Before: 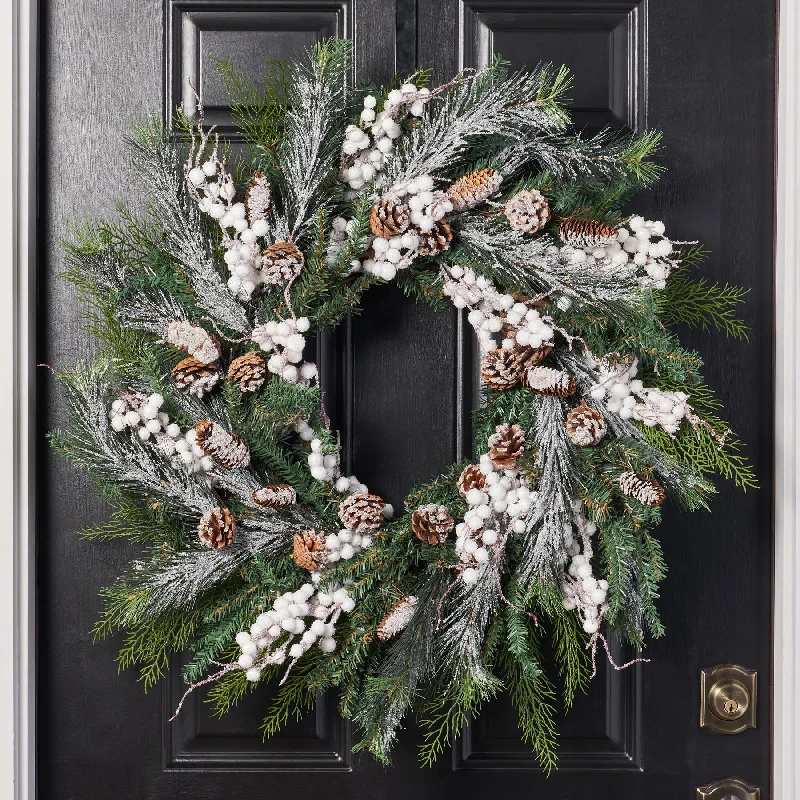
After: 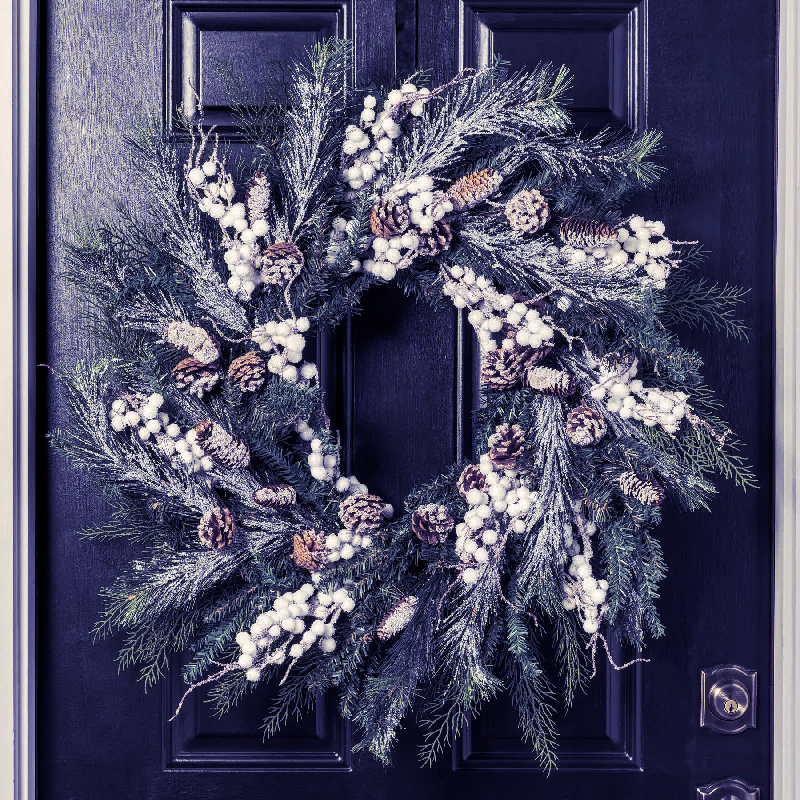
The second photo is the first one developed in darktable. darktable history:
split-toning: shadows › hue 242.67°, shadows › saturation 0.733, highlights › hue 45.33°, highlights › saturation 0.667, balance -53.304, compress 21.15%
local contrast: detail 130%
haze removal: compatibility mode true, adaptive false
